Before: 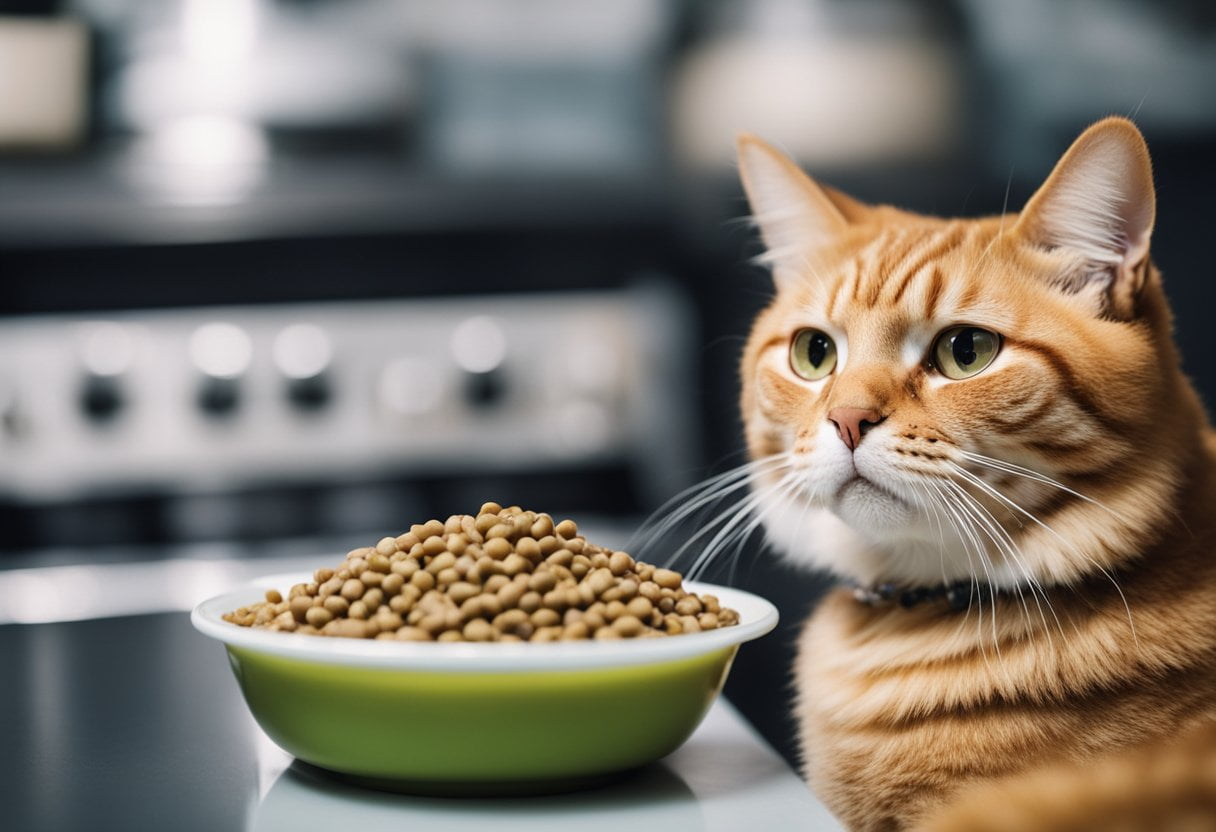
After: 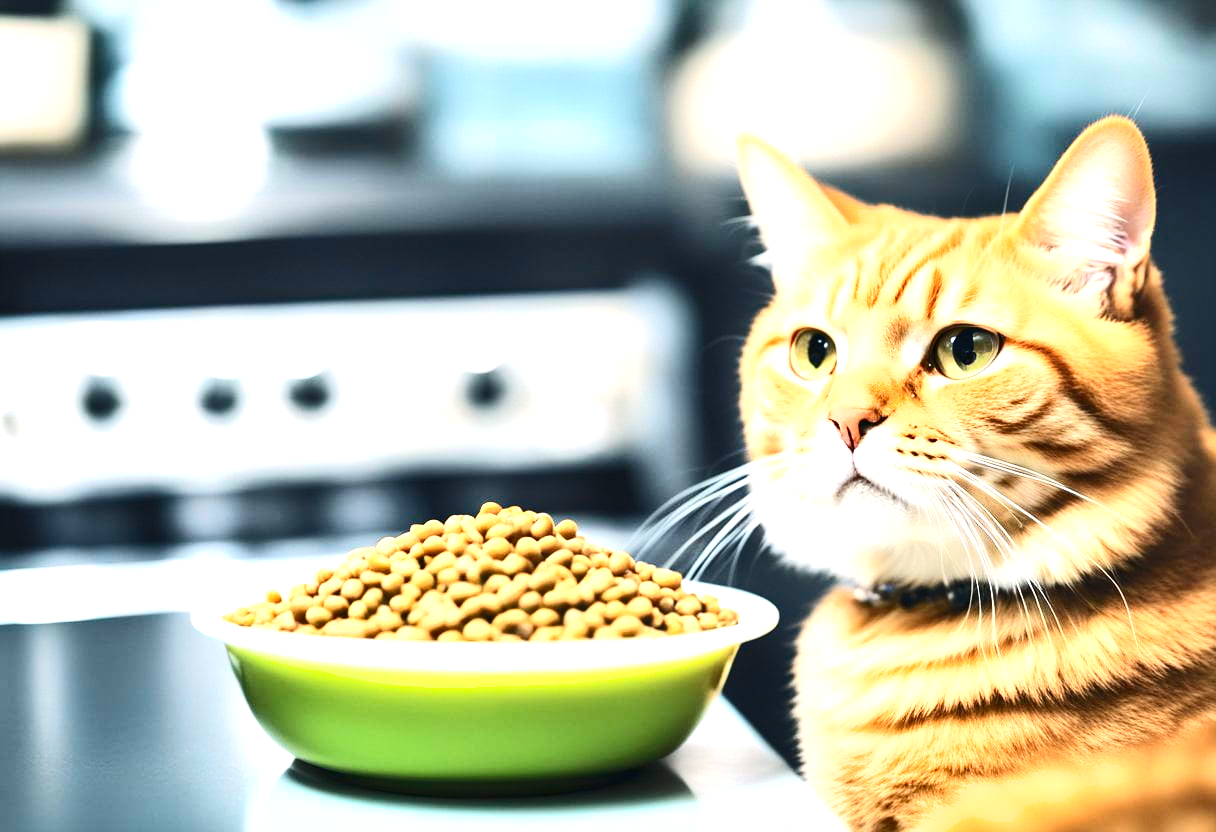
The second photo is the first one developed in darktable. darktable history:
shadows and highlights: shadows 49.41, highlights -40.52, soften with gaussian
exposure: black level correction 0, exposure 1.923 EV, compensate highlight preservation false
tone curve: curves: ch0 [(0, 0) (0.114, 0.083) (0.303, 0.285) (0.447, 0.51) (0.602, 0.697) (0.772, 0.866) (0.999, 0.978)]; ch1 [(0, 0) (0.389, 0.352) (0.458, 0.433) (0.486, 0.474) (0.509, 0.505) (0.535, 0.528) (0.57, 0.579) (0.696, 0.706) (1, 1)]; ch2 [(0, 0) (0.369, 0.388) (0.449, 0.431) (0.501, 0.5) (0.528, 0.527) (0.589, 0.608) (0.697, 0.721) (1, 1)], color space Lab, independent channels, preserve colors none
